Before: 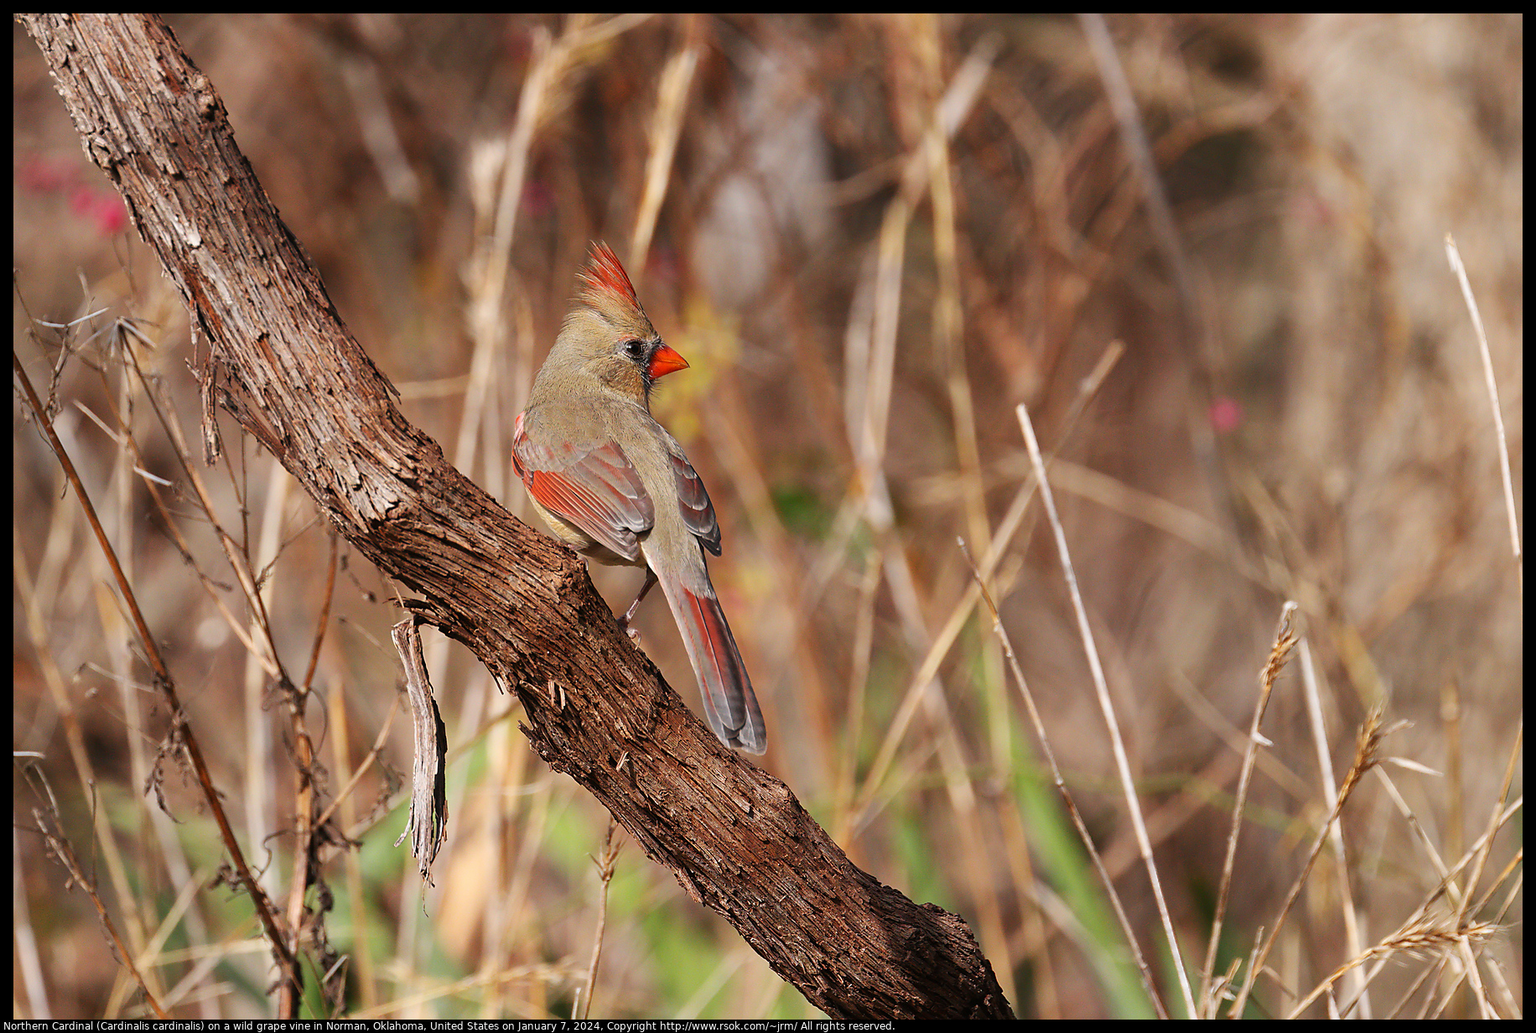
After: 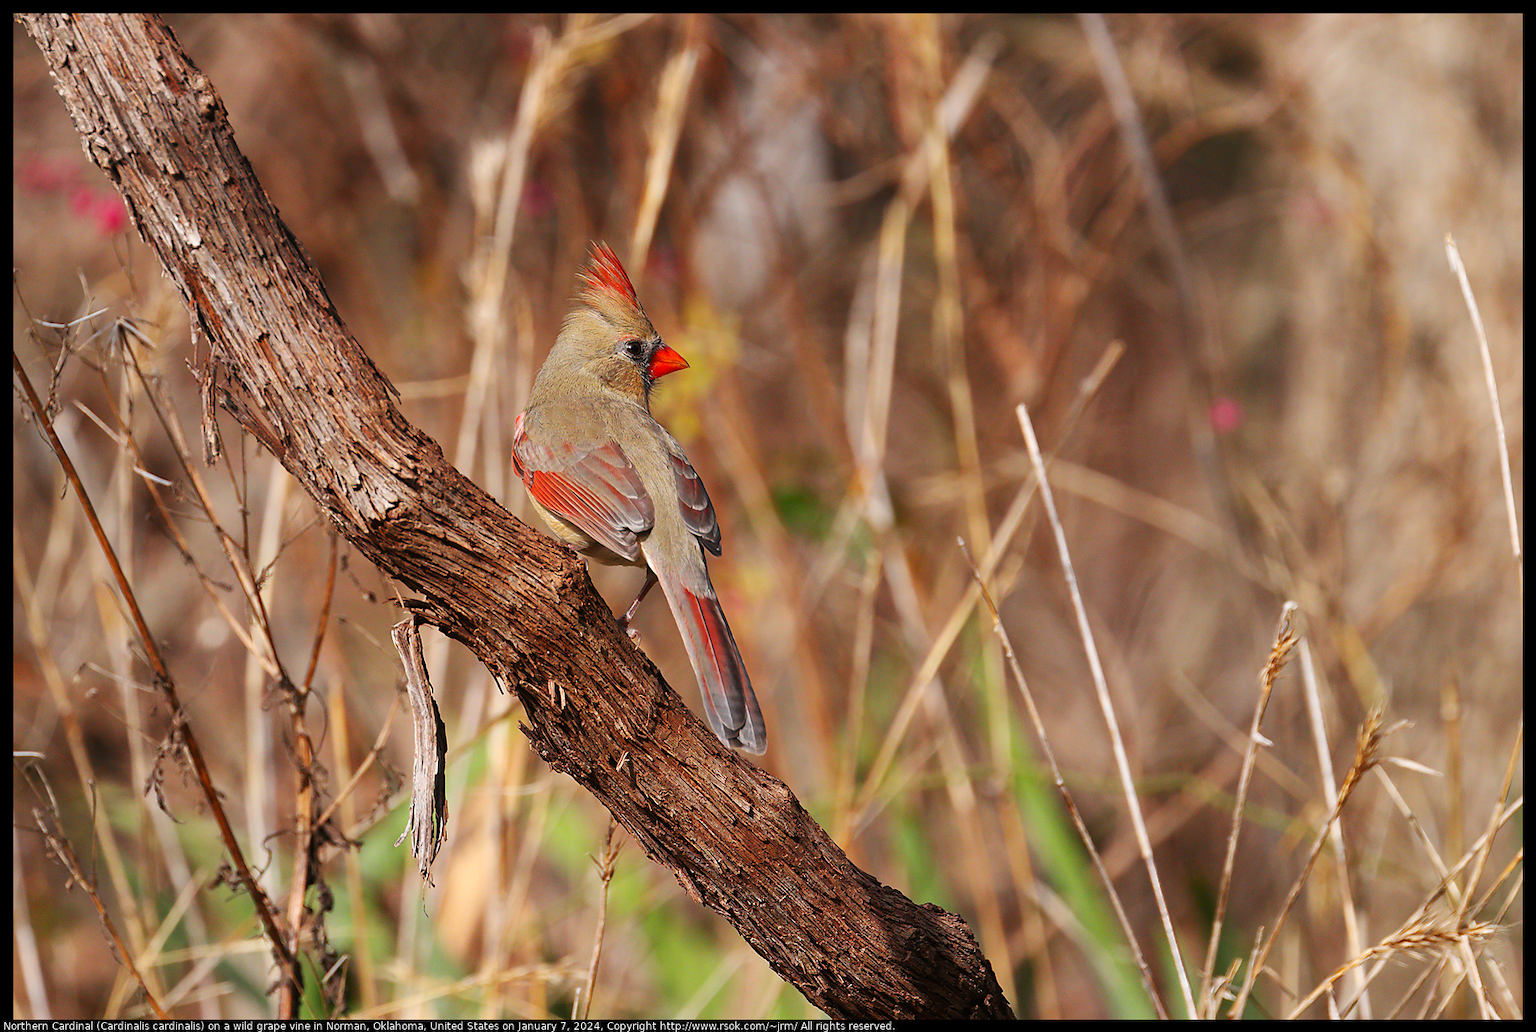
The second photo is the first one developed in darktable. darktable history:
contrast brightness saturation: saturation 0.133
